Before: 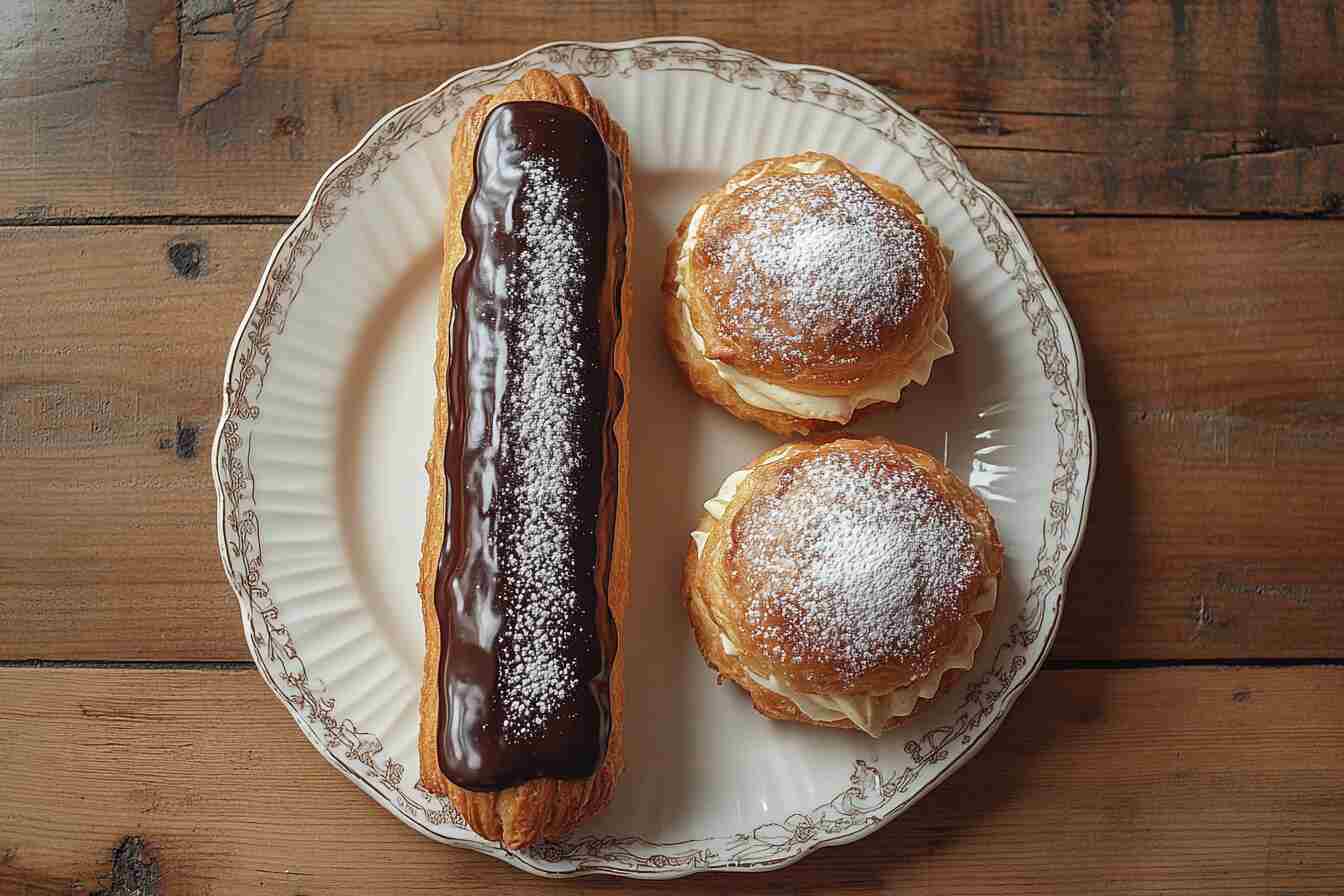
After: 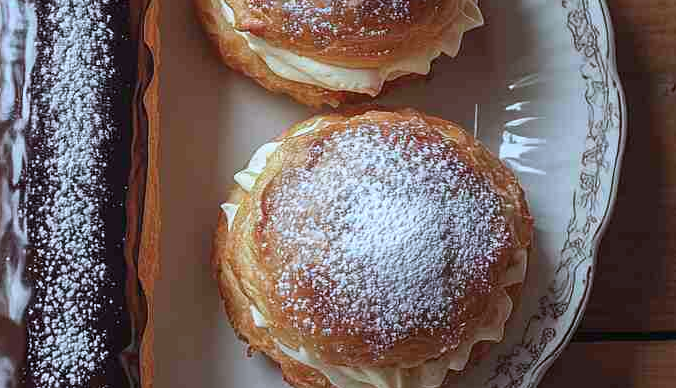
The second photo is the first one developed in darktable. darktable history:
color calibration: x 0.38, y 0.39, temperature 4086.04 K
crop: left 35.03%, top 36.625%, right 14.663%, bottom 20.057%
